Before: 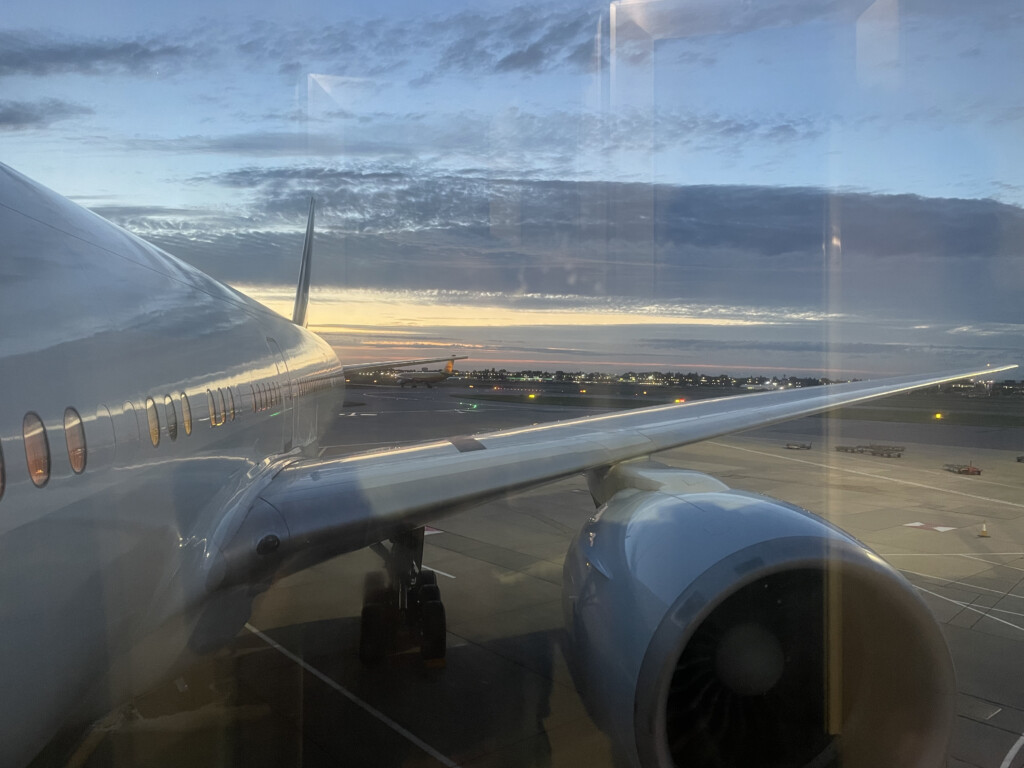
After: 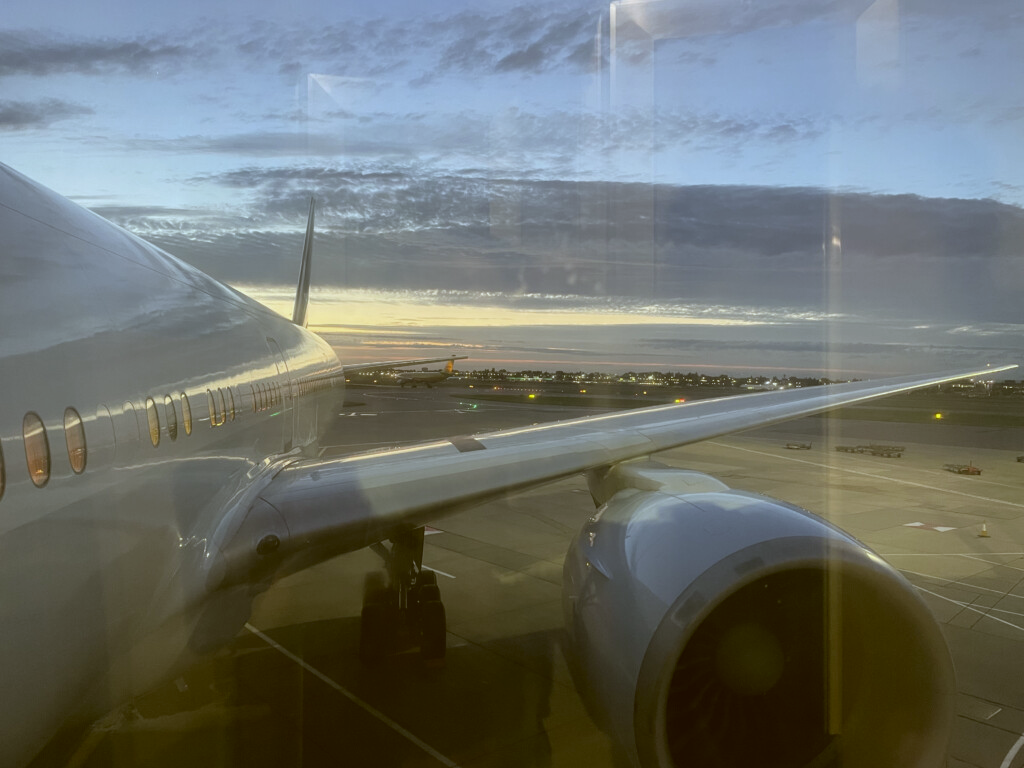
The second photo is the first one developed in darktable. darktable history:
color correction: highlights a* -1.43, highlights b* 10.12, shadows a* 0.395, shadows b* 19.35
color balance: lift [1.004, 1.002, 1.002, 0.998], gamma [1, 1.007, 1.002, 0.993], gain [1, 0.977, 1.013, 1.023], contrast -3.64%
white balance: red 0.967, blue 1.119, emerald 0.756
